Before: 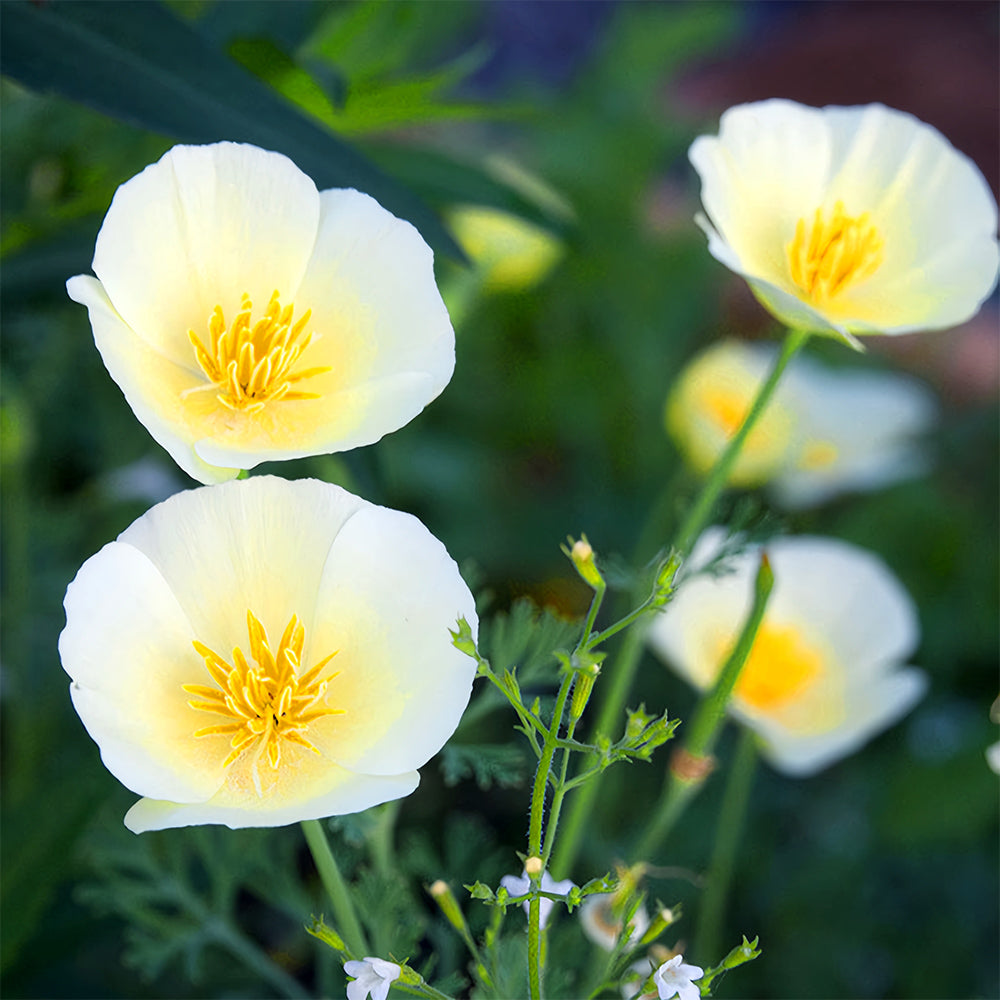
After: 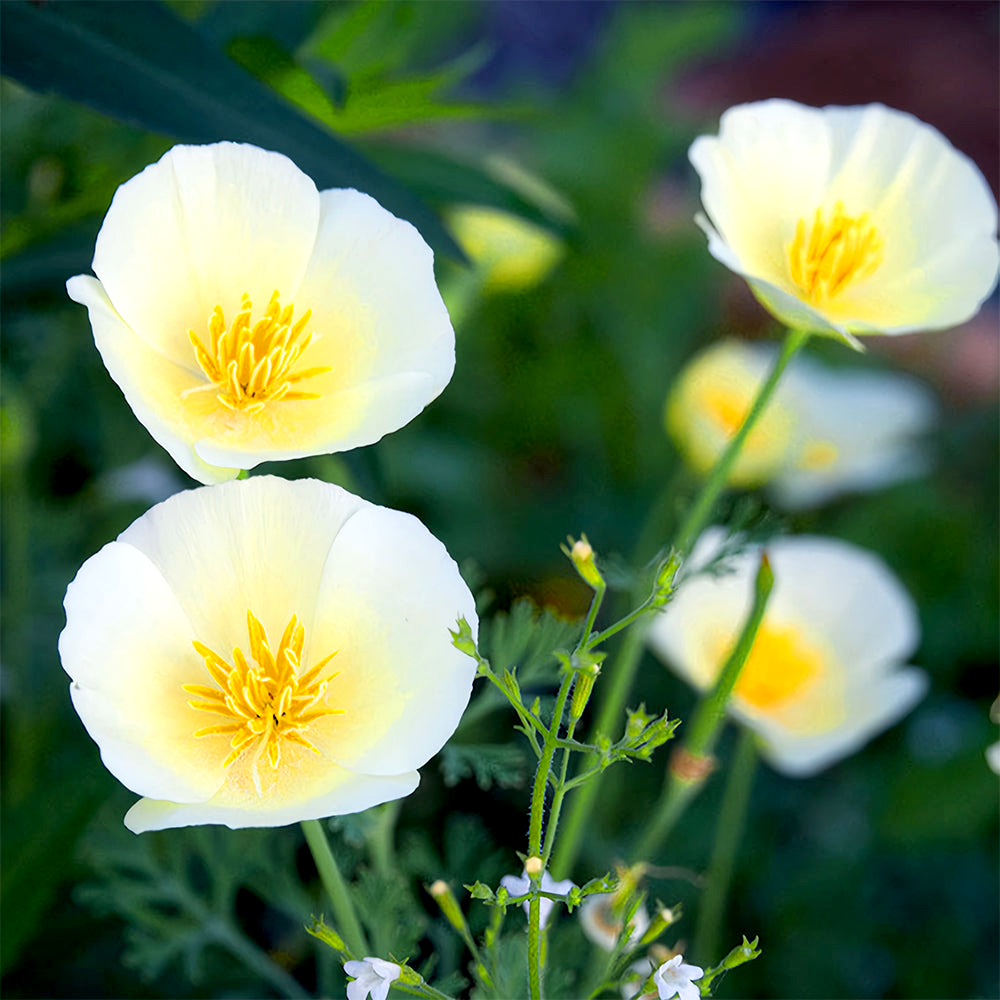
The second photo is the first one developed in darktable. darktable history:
exposure: black level correction 0.008, exposure 0.096 EV, compensate exposure bias true, compensate highlight preservation false
